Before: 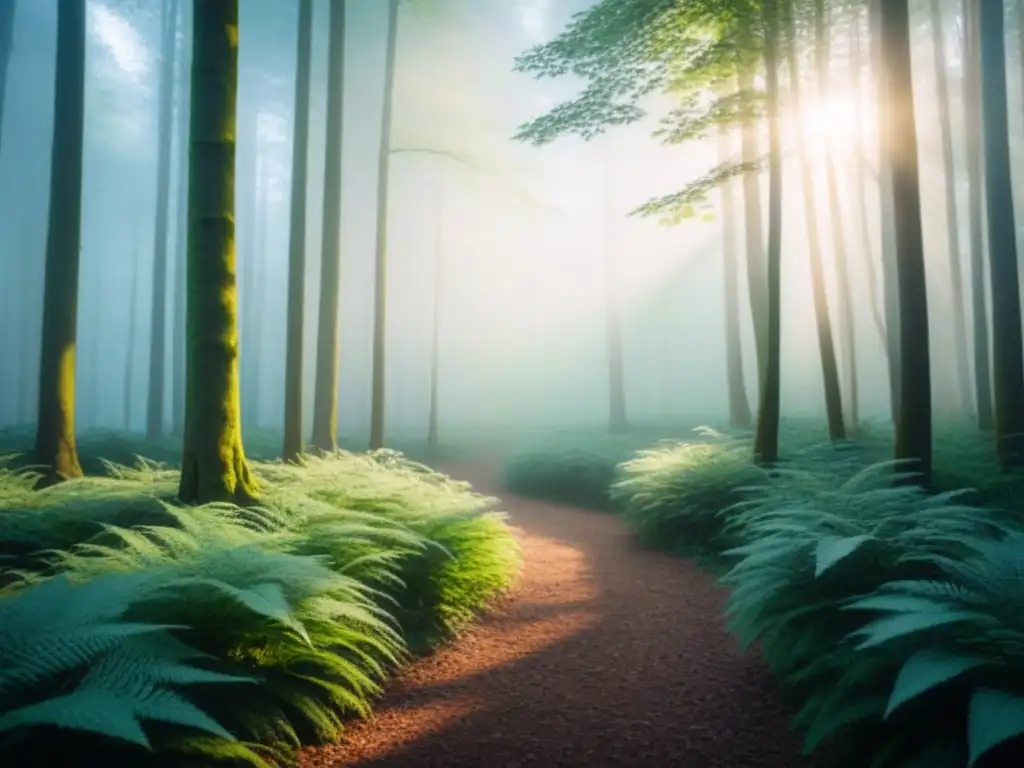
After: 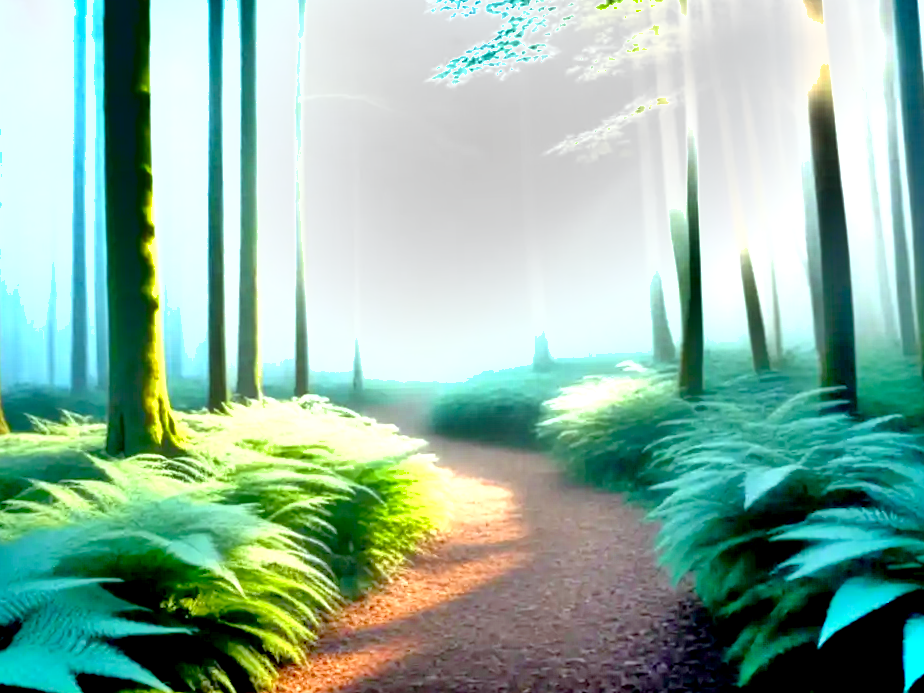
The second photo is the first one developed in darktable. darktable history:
white balance: red 0.925, blue 1.046
shadows and highlights: white point adjustment 0.05, highlights color adjustment 55.9%, soften with gaussian
tone equalizer: -7 EV 0.15 EV, -6 EV 0.6 EV, -5 EV 1.15 EV, -4 EV 1.33 EV, -3 EV 1.15 EV, -2 EV 0.6 EV, -1 EV 0.15 EV, mask exposure compensation -0.5 EV
exposure: black level correction 0.009, exposure 1.425 EV, compensate highlight preservation false
crop and rotate: angle 1.96°, left 5.673%, top 5.673%
